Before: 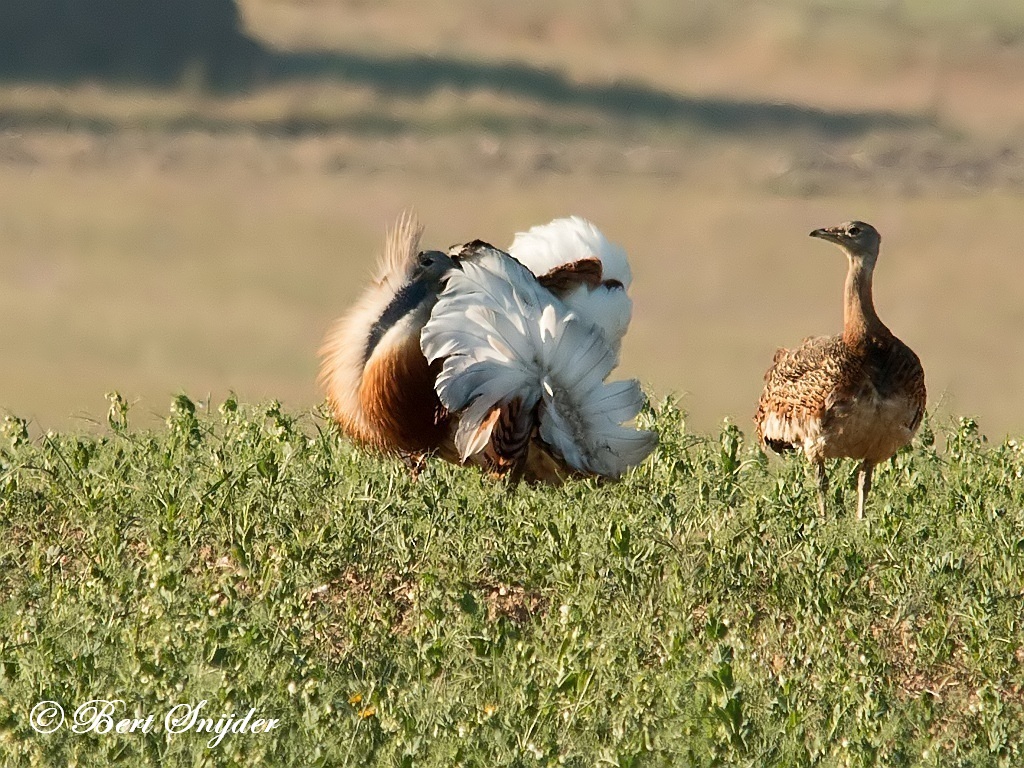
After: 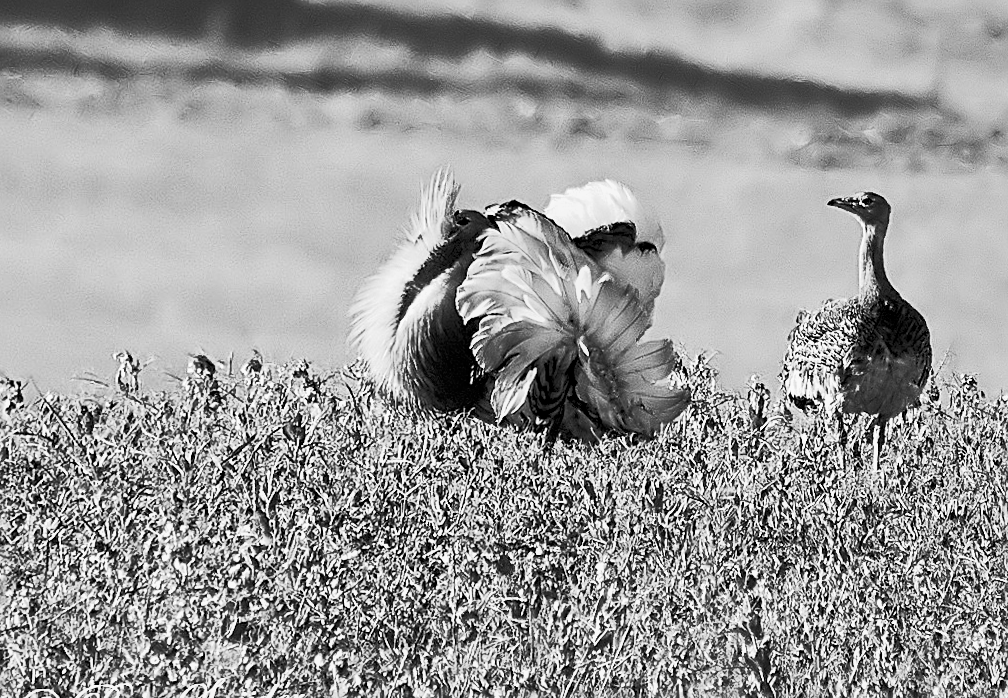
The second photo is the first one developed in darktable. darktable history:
rotate and perspective: rotation -0.013°, lens shift (vertical) -0.027, lens shift (horizontal) 0.178, crop left 0.016, crop right 0.989, crop top 0.082, crop bottom 0.918
contrast equalizer: octaves 7, y [[0.502, 0.517, 0.543, 0.576, 0.611, 0.631], [0.5 ×6], [0.5 ×6], [0 ×6], [0 ×6]]
shadows and highlights: on, module defaults
color balance rgb: perceptual saturation grading › global saturation 20%, perceptual saturation grading › highlights -25%, perceptual saturation grading › shadows 25%
monochrome: a 30.25, b 92.03
sharpen: radius 2.167, amount 0.381, threshold 0
tone curve: curves: ch0 [(0, 0) (0.427, 0.375) (0.616, 0.801) (1, 1)], color space Lab, linked channels, preserve colors none
